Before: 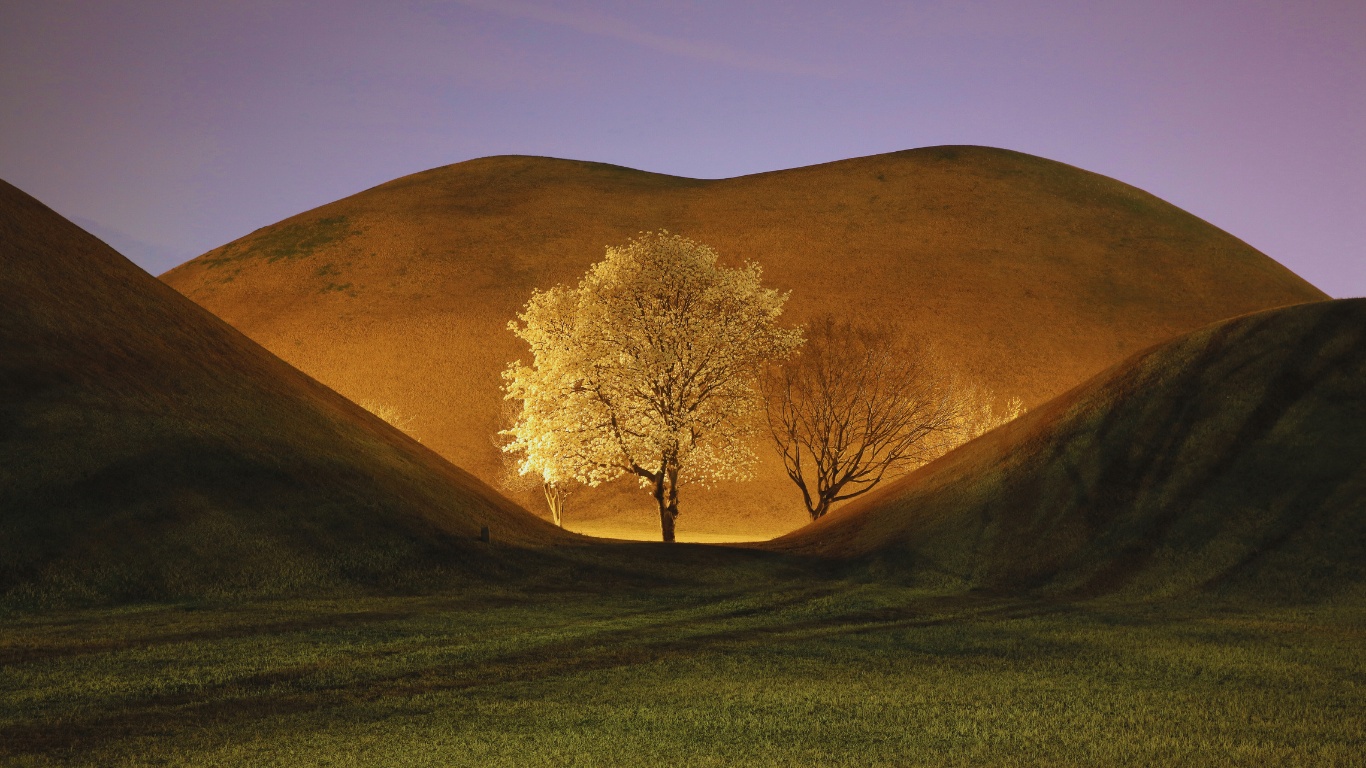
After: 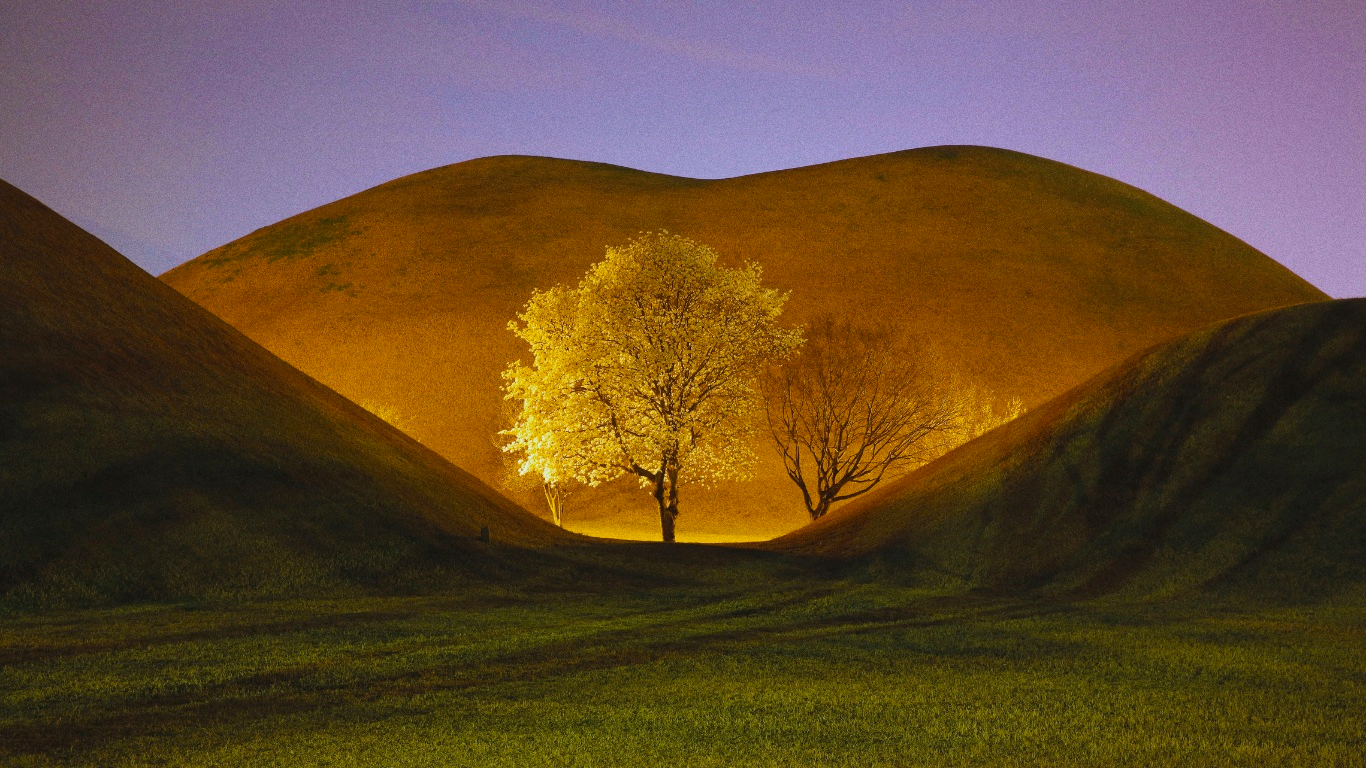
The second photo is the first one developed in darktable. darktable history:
color balance rgb: perceptual saturation grading › global saturation 20%, global vibrance 20%
grain: coarseness 0.47 ISO
white balance: red 0.983, blue 1.036
